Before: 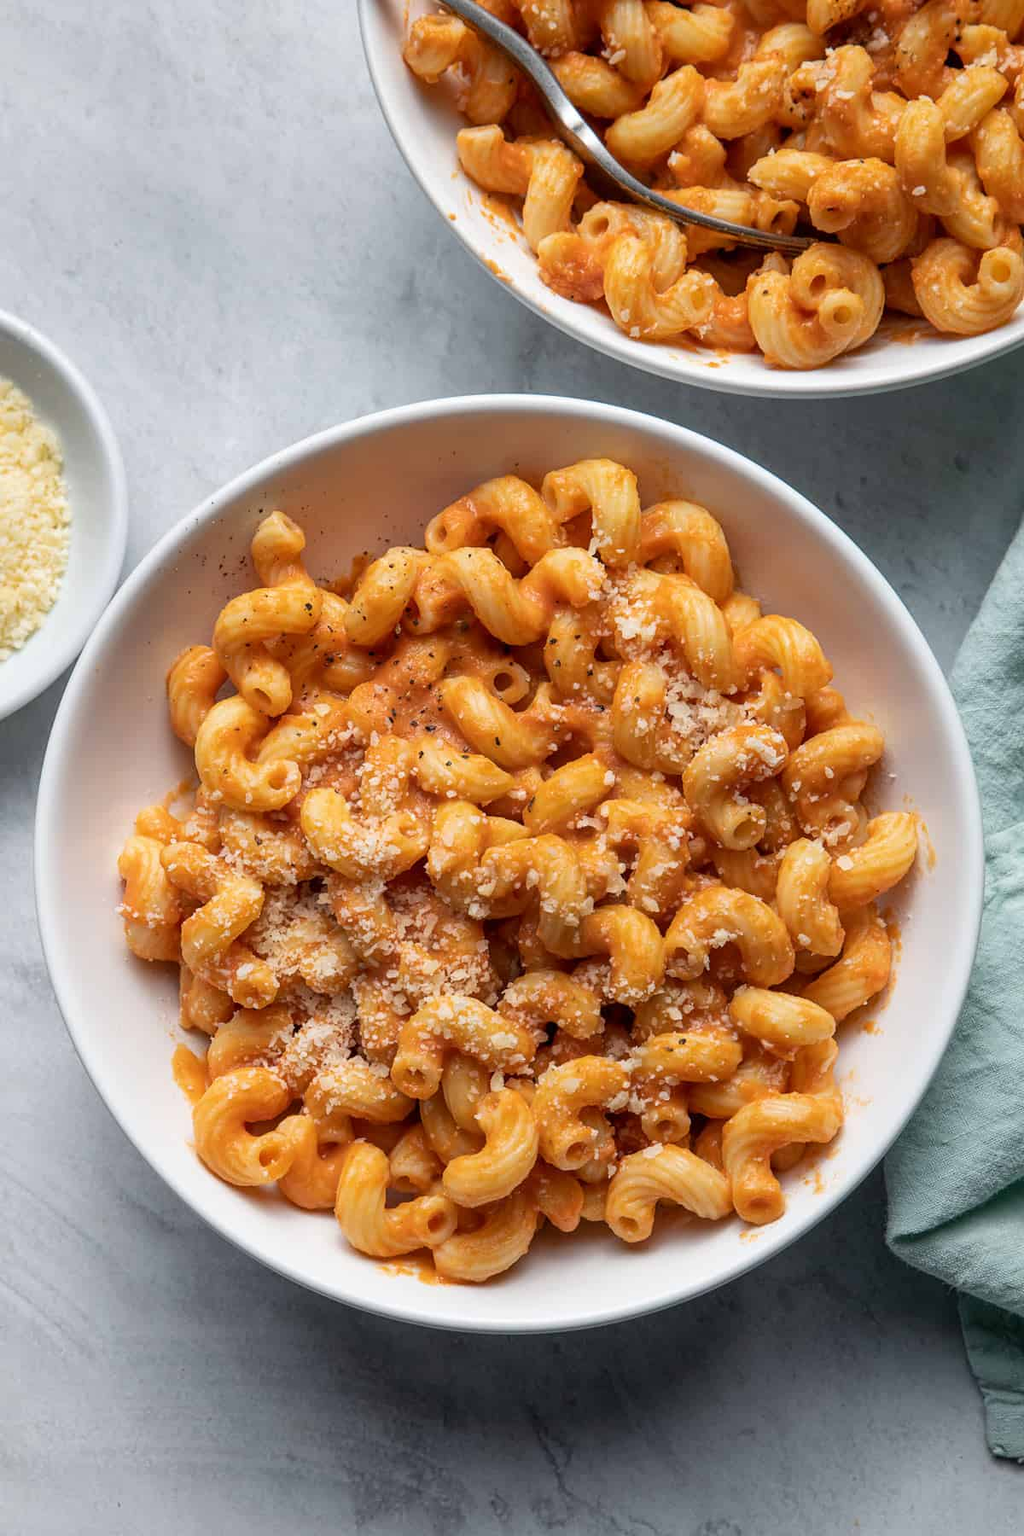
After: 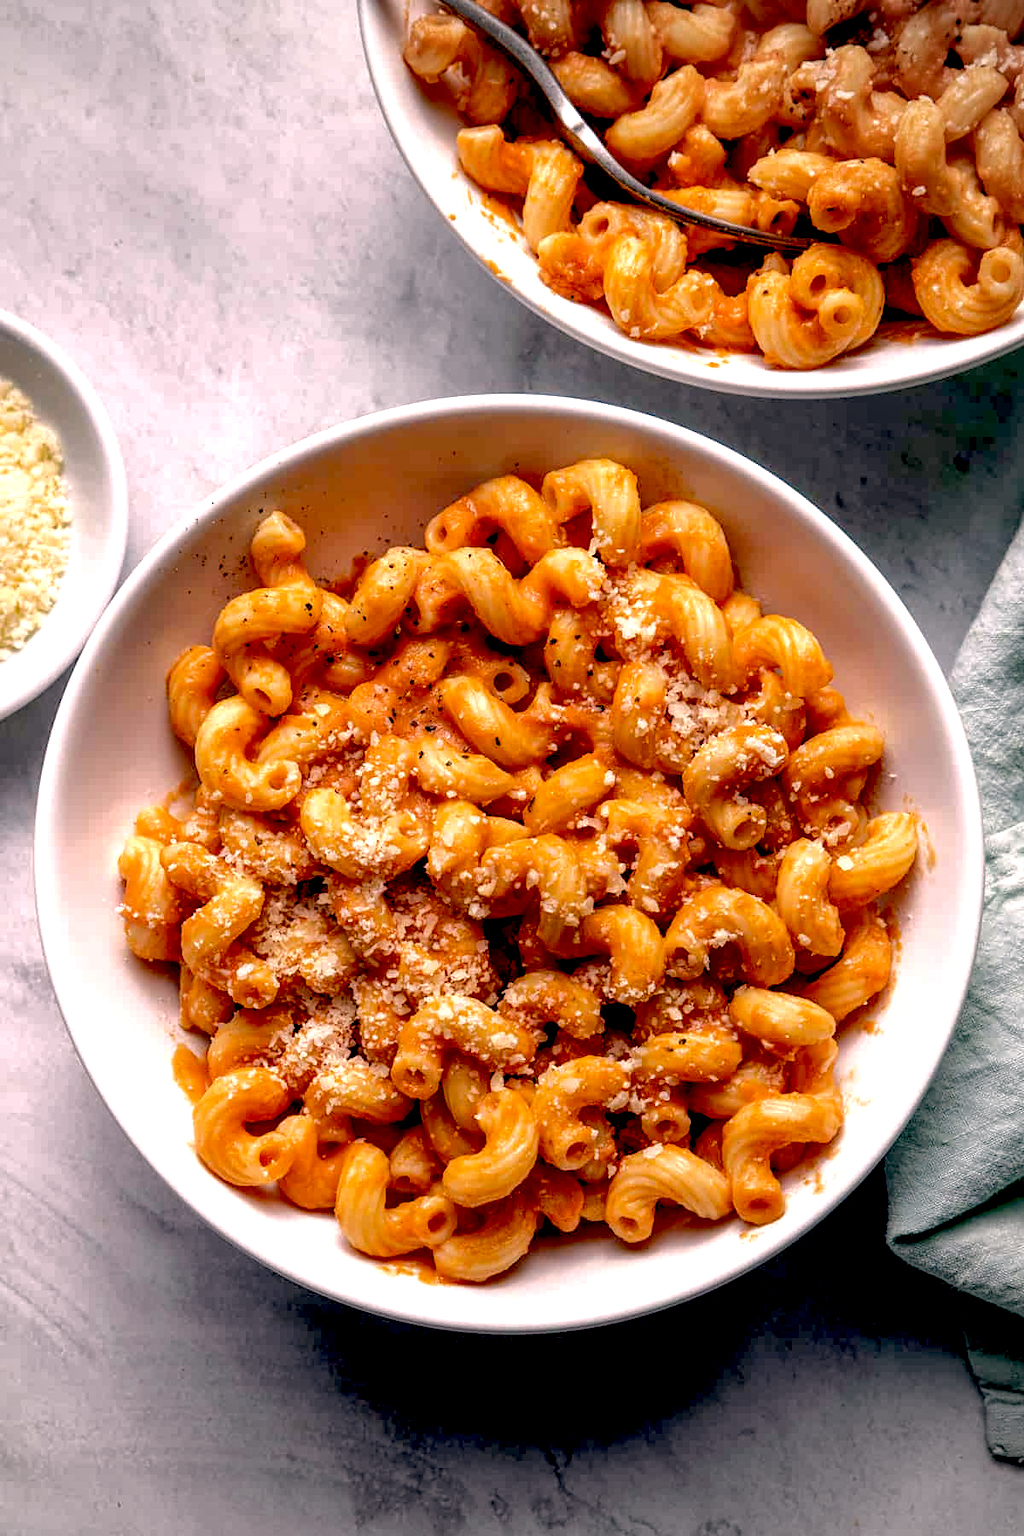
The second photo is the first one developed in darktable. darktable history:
color correction #1: highlights a* 3.84, highlights b* 5.07
tone curve: curves: ch0 [(0, 0) (0.568, 0.517) (0.8, 0.717) (1, 1)]
vignetting: on, module defaults
exposure: black level correction 0.04, exposure 0.5 EV, compensate highlight preservation false
local contrast: highlights 83%, shadows 81%
color correction: highlights a* 12.23, highlights b* 5.41
